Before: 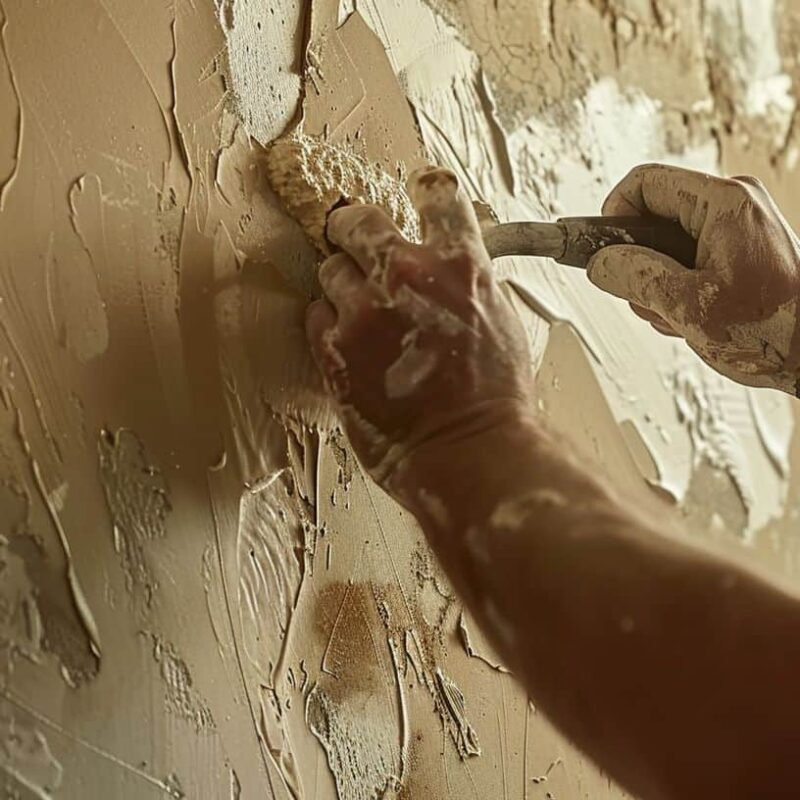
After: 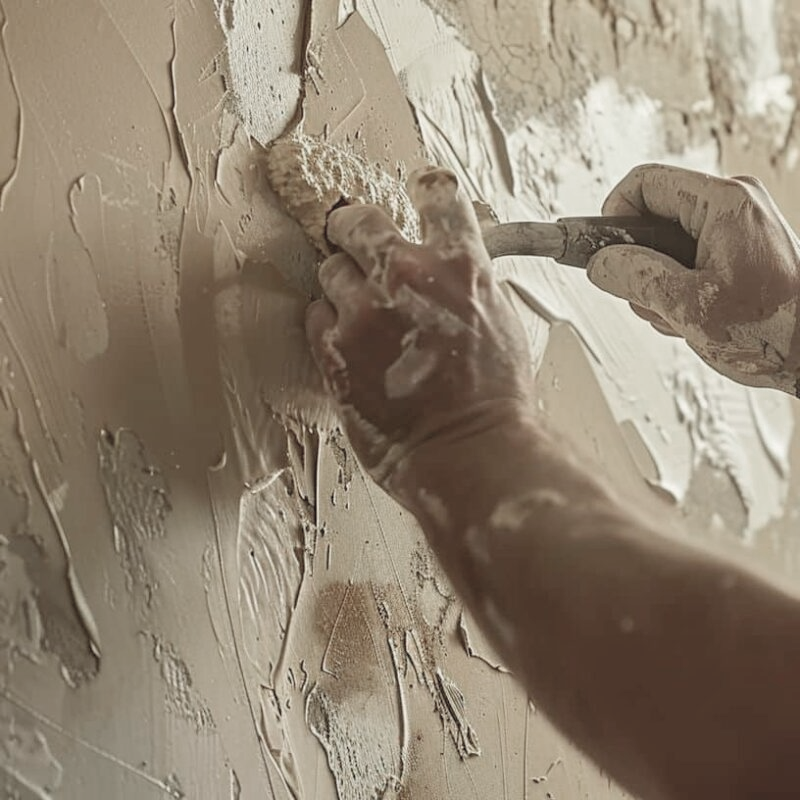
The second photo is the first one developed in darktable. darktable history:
color zones: curves: ch0 [(0, 0.48) (0.209, 0.398) (0.305, 0.332) (0.429, 0.493) (0.571, 0.5) (0.714, 0.5) (0.857, 0.5) (1, 0.48)]; ch1 [(0, 0.633) (0.143, 0.586) (0.286, 0.489) (0.429, 0.448) (0.571, 0.31) (0.714, 0.335) (0.857, 0.492) (1, 0.633)]; ch2 [(0, 0.448) (0.143, 0.498) (0.286, 0.5) (0.429, 0.5) (0.571, 0.5) (0.714, 0.5) (0.857, 0.5) (1, 0.448)]
contrast brightness saturation: brightness 0.18, saturation -0.5
